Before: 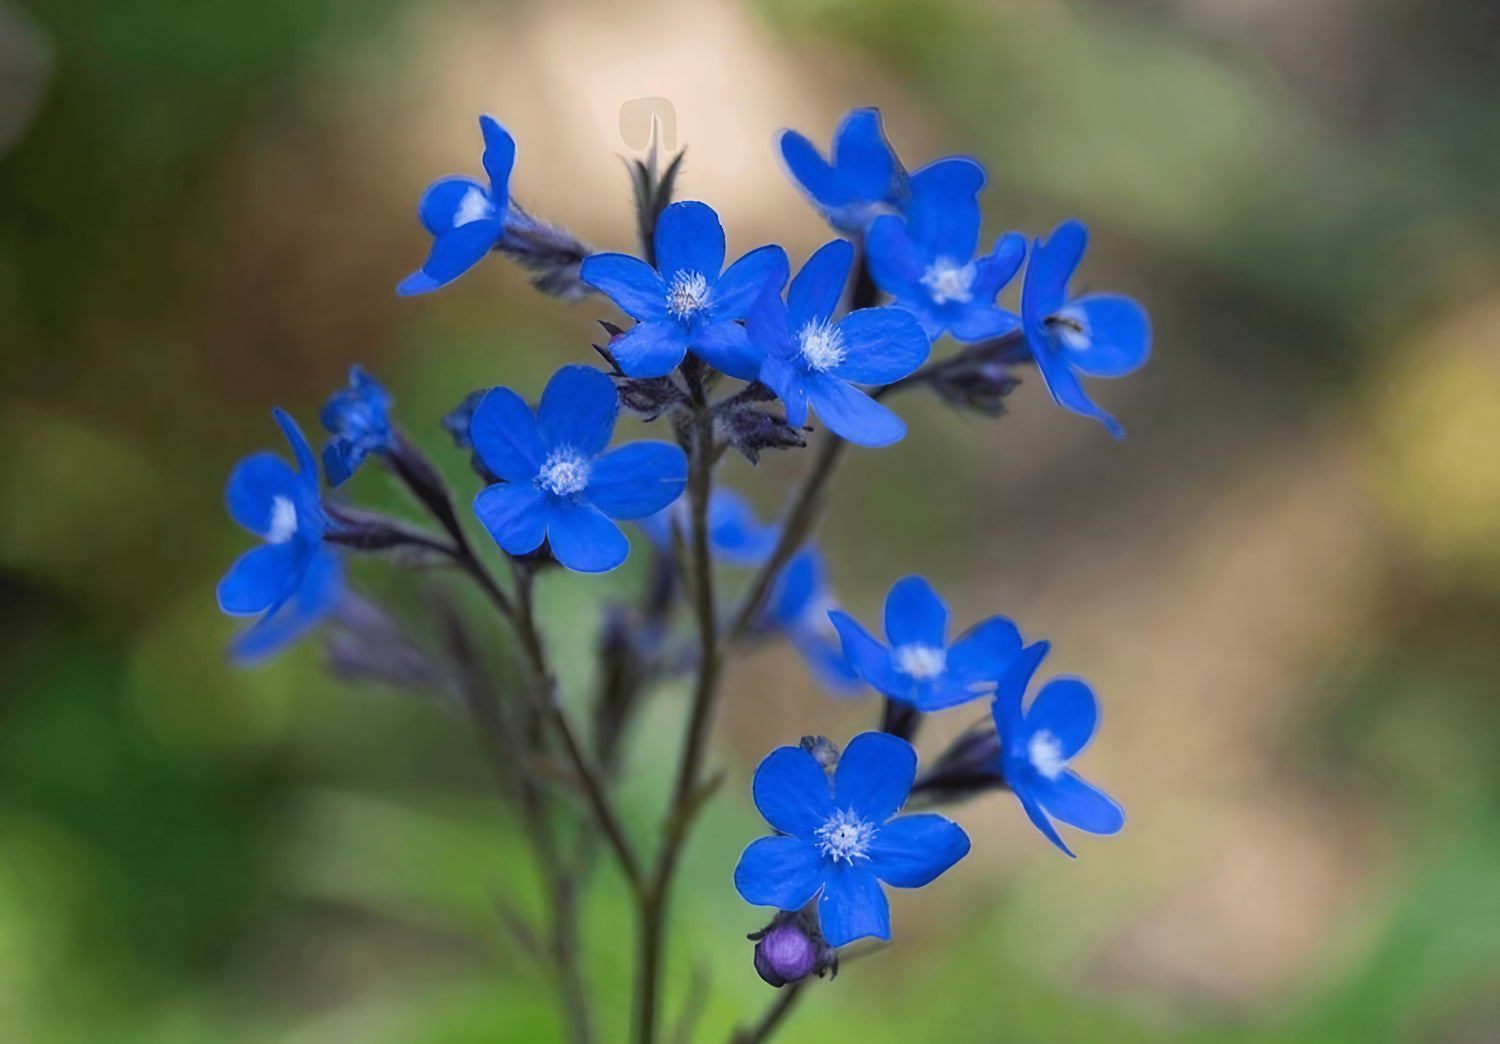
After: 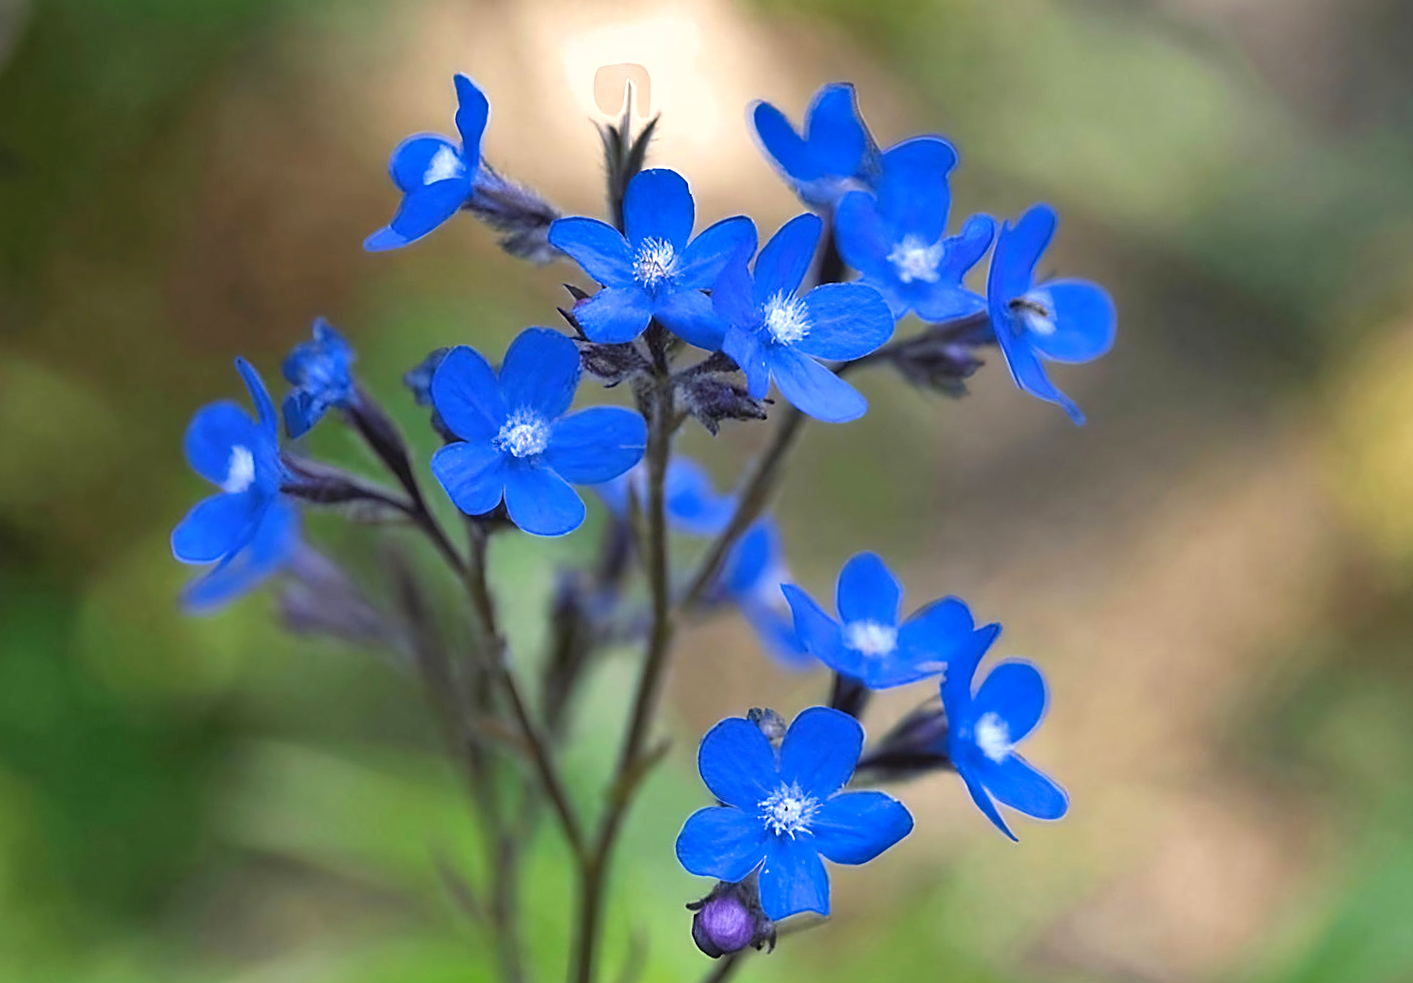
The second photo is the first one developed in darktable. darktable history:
crop and rotate: angle -2.48°
sharpen: on, module defaults
shadows and highlights: shadows 30.69, highlights -62.48, soften with gaussian
exposure: black level correction 0, exposure 0.499 EV, compensate highlight preservation false
